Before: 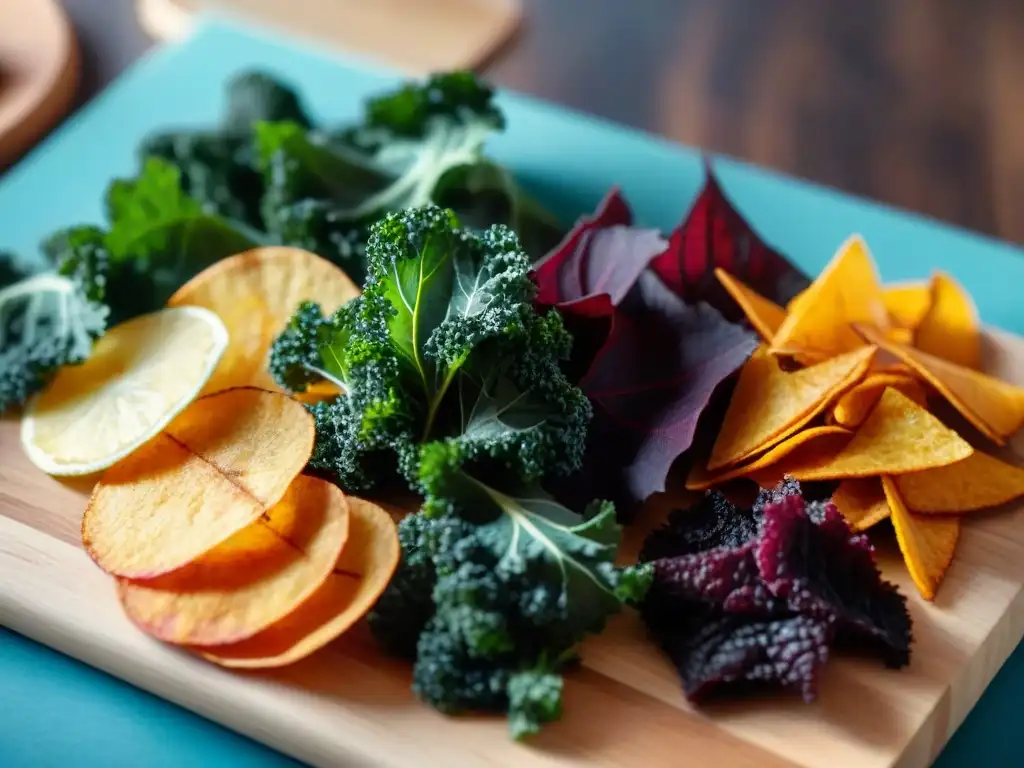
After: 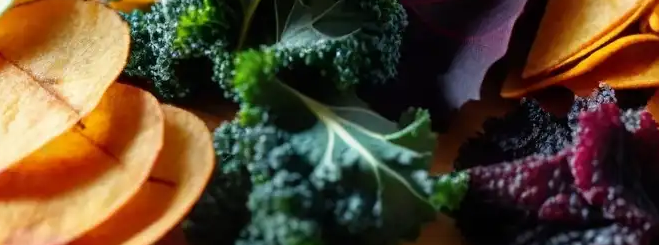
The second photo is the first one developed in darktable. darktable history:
crop: left 18.07%, top 51.103%, right 17.561%, bottom 16.899%
